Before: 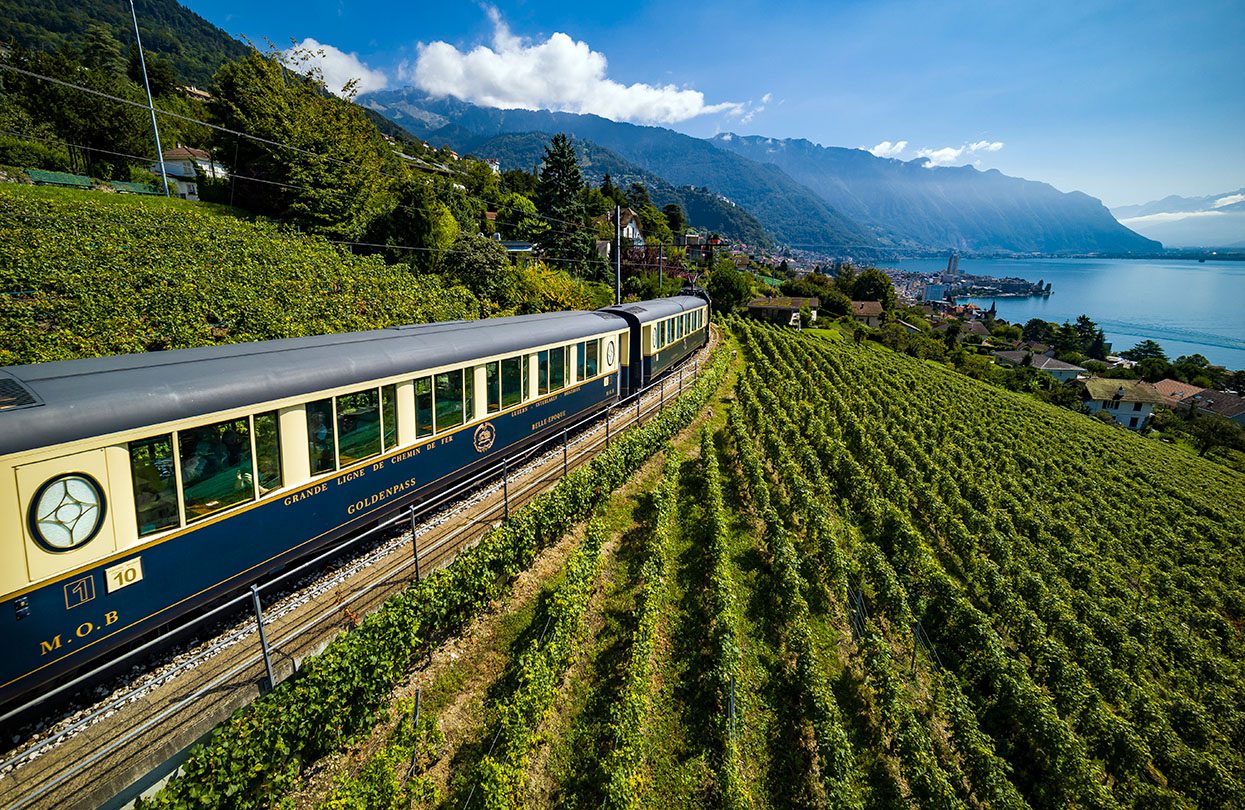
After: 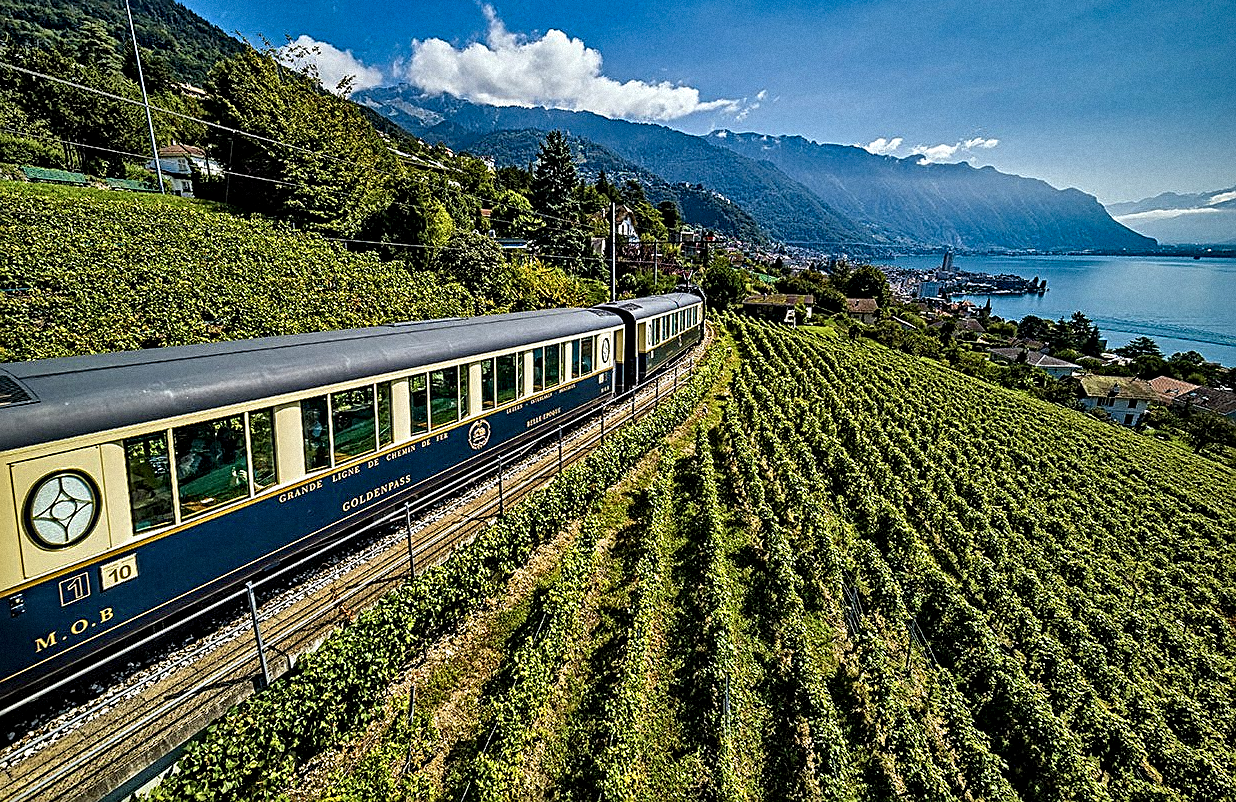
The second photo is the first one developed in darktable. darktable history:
grain: mid-tones bias 0%
crop: left 0.434%, top 0.485%, right 0.244%, bottom 0.386%
sharpen: on, module defaults
contrast equalizer: octaves 7, y [[0.5, 0.542, 0.583, 0.625, 0.667, 0.708], [0.5 ×6], [0.5 ×6], [0 ×6], [0 ×6]]
rotate and perspective: automatic cropping original format, crop left 0, crop top 0
shadows and highlights: shadows 80.73, white point adjustment -9.07, highlights -61.46, soften with gaussian
